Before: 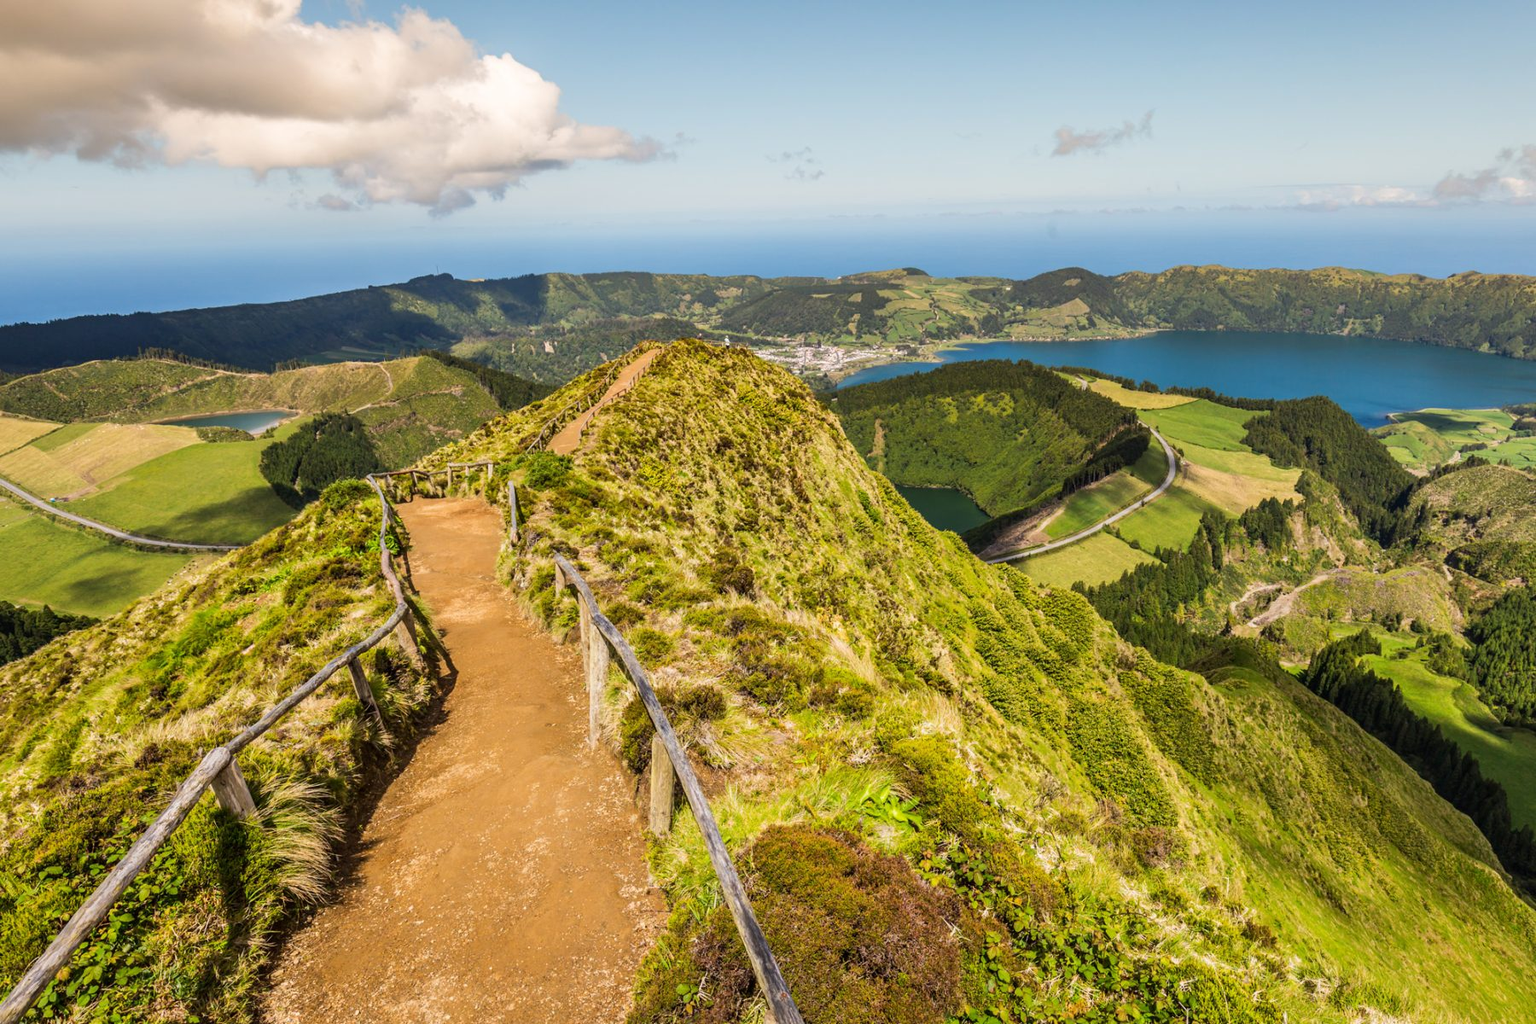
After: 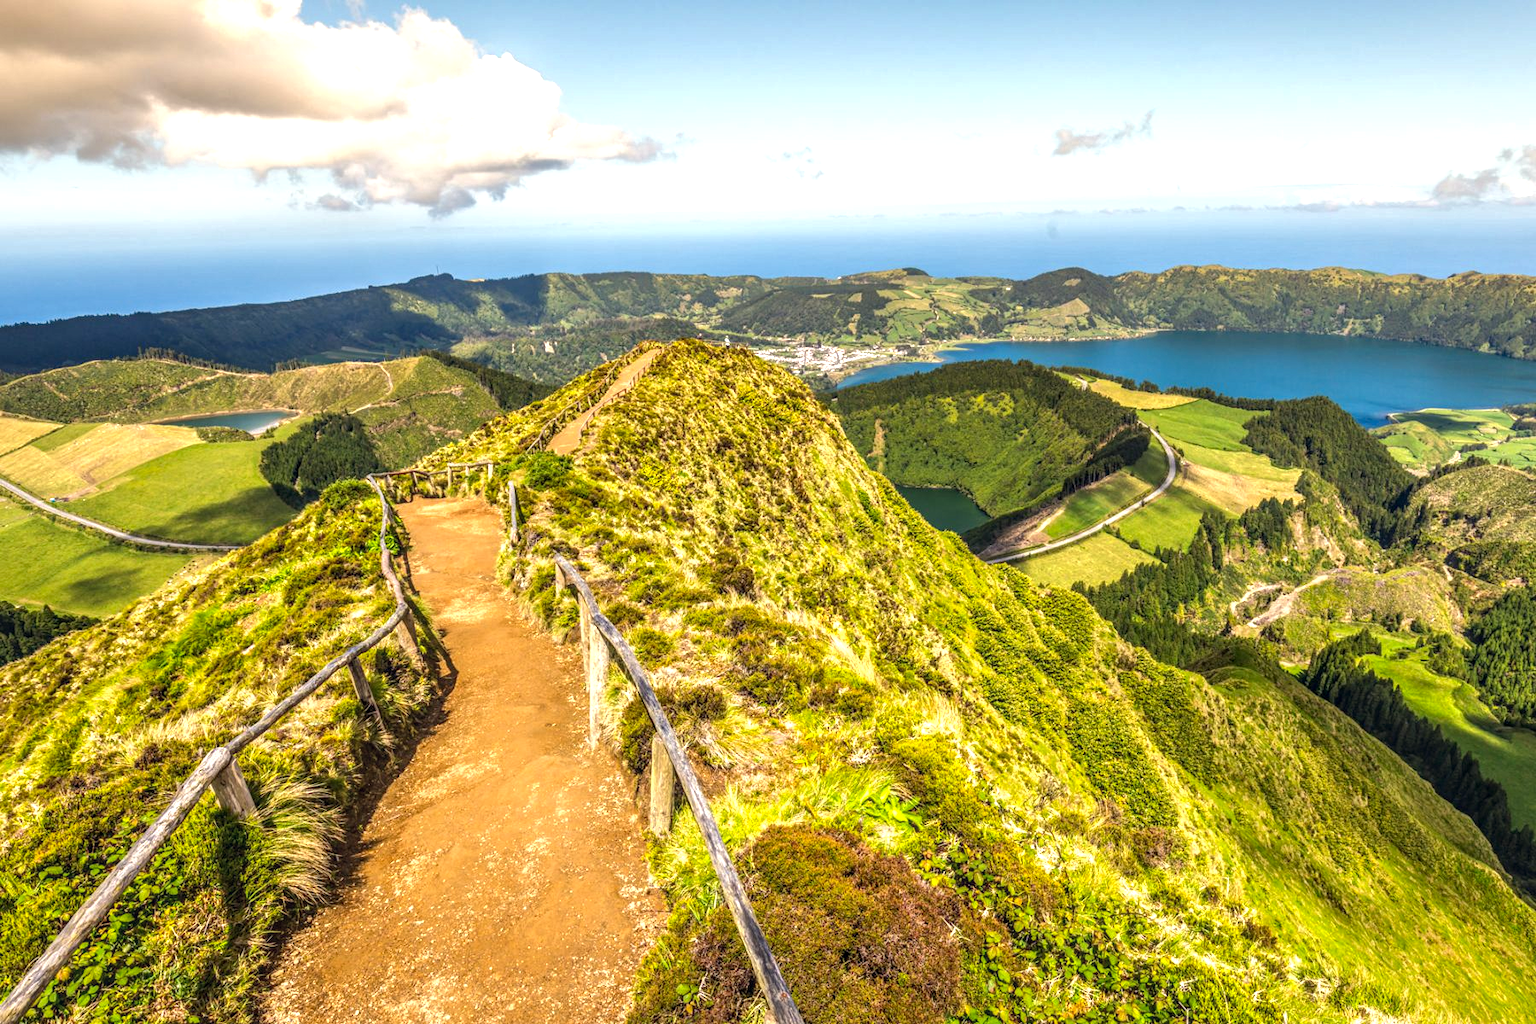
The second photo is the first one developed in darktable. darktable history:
contrast brightness saturation: contrast 0.044, saturation 0.072
exposure: black level correction 0, exposure 0.693 EV, compensate highlight preservation false
color correction: highlights a* 0.344, highlights b* 2.7, shadows a* -0.918, shadows b* -4.01
base curve: curves: ch0 [(0, 0) (0.74, 0.67) (1, 1)]
local contrast: highlights 0%, shadows 3%, detail 133%
